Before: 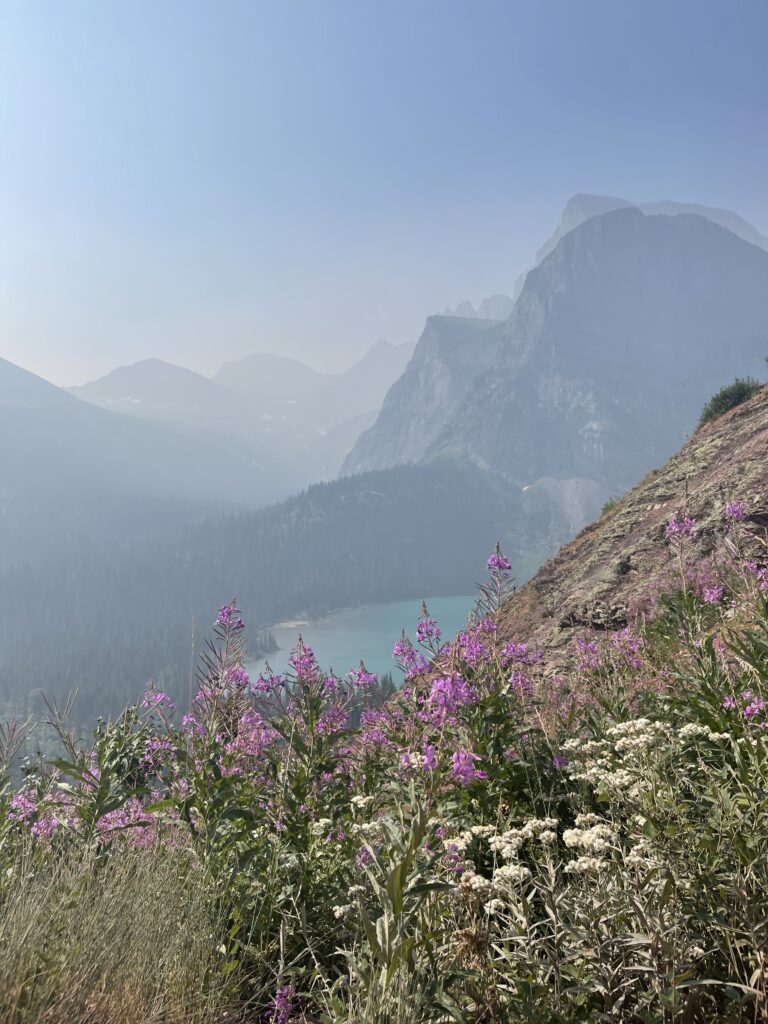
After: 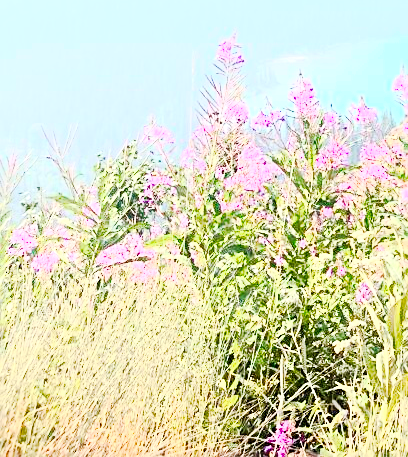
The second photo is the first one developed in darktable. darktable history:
sharpen: on, module defaults
tone curve: curves: ch0 [(0, 0) (0.037, 0.011) (0.135, 0.093) (0.266, 0.281) (0.461, 0.555) (0.581, 0.716) (0.675, 0.793) (0.767, 0.849) (0.91, 0.924) (1, 0.979)]; ch1 [(0, 0) (0.292, 0.278) (0.419, 0.423) (0.493, 0.492) (0.506, 0.5) (0.534, 0.529) (0.562, 0.562) (0.641, 0.663) (0.754, 0.76) (1, 1)]; ch2 [(0, 0) (0.294, 0.3) (0.361, 0.372) (0.429, 0.445) (0.478, 0.486) (0.502, 0.498) (0.518, 0.522) (0.531, 0.549) (0.561, 0.579) (0.64, 0.645) (0.7, 0.7) (0.861, 0.808) (1, 0.951)], preserve colors none
local contrast: mode bilateral grid, contrast 20, coarseness 50, detail 119%, midtone range 0.2
tone equalizer: -8 EV -0.436 EV, -7 EV -0.362 EV, -6 EV -0.345 EV, -5 EV -0.247 EV, -3 EV 0.221 EV, -2 EV 0.32 EV, -1 EV 0.411 EV, +0 EV 0.405 EV
exposure: black level correction 0, exposure 1.098 EV, compensate highlight preservation false
contrast brightness saturation: contrast 0.424, brightness 0.546, saturation -0.198
color correction: highlights b* 0.009, saturation 2.17
crop and rotate: top 55.247%, right 46.799%, bottom 0.114%
